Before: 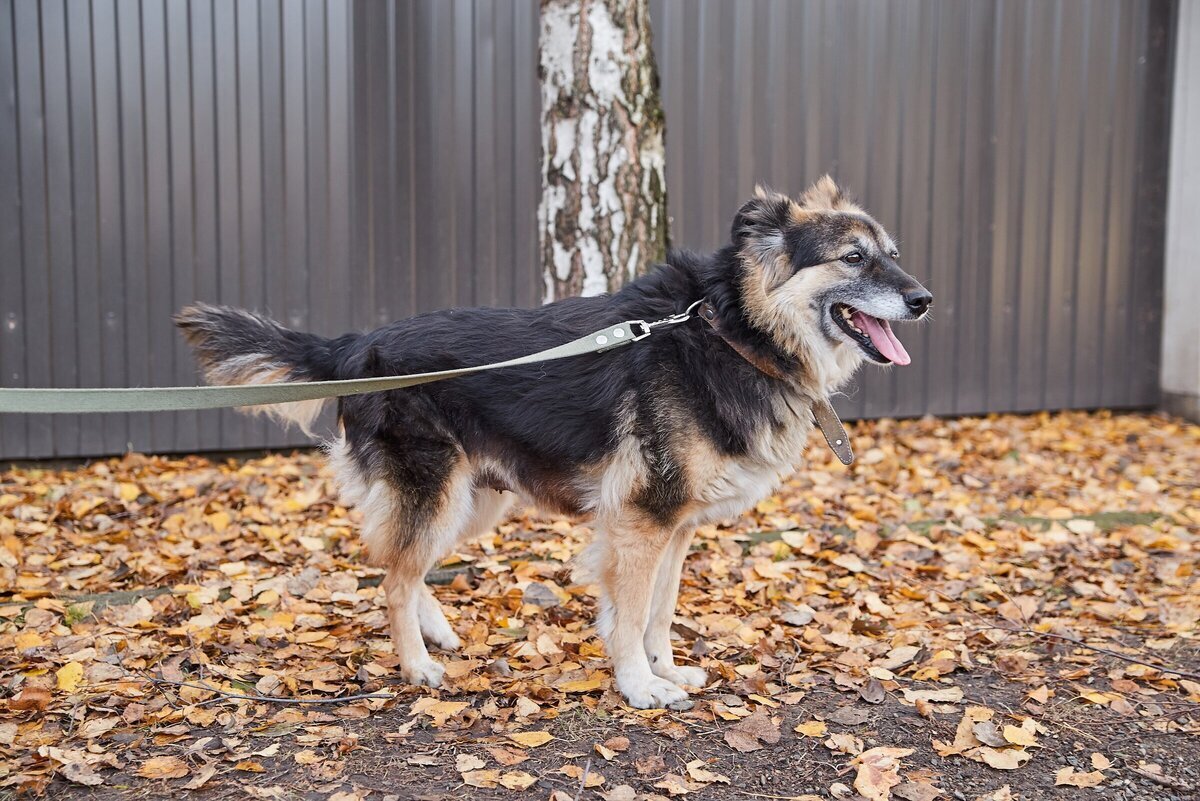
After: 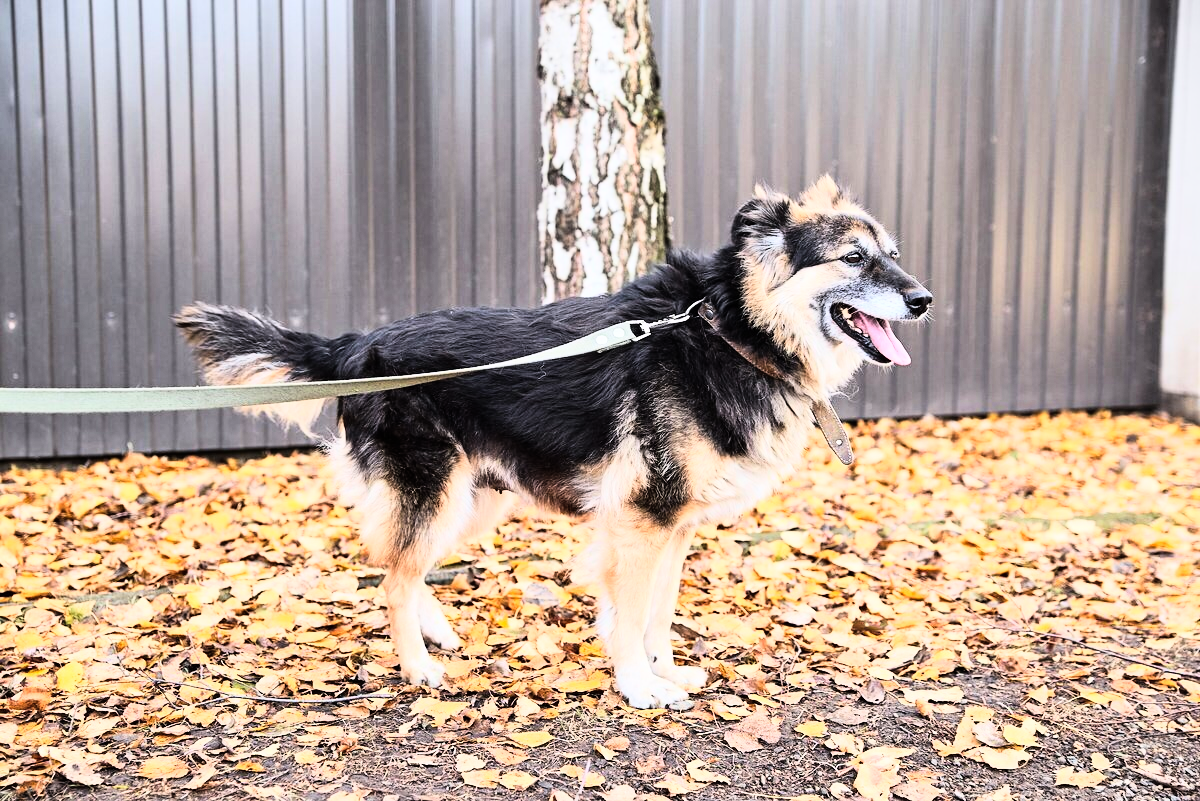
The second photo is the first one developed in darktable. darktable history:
shadows and highlights: shadows 25, highlights -25
rgb curve: curves: ch0 [(0, 0) (0.21, 0.15) (0.24, 0.21) (0.5, 0.75) (0.75, 0.96) (0.89, 0.99) (1, 1)]; ch1 [(0, 0.02) (0.21, 0.13) (0.25, 0.2) (0.5, 0.67) (0.75, 0.9) (0.89, 0.97) (1, 1)]; ch2 [(0, 0.02) (0.21, 0.13) (0.25, 0.2) (0.5, 0.67) (0.75, 0.9) (0.89, 0.97) (1, 1)], compensate middle gray true
